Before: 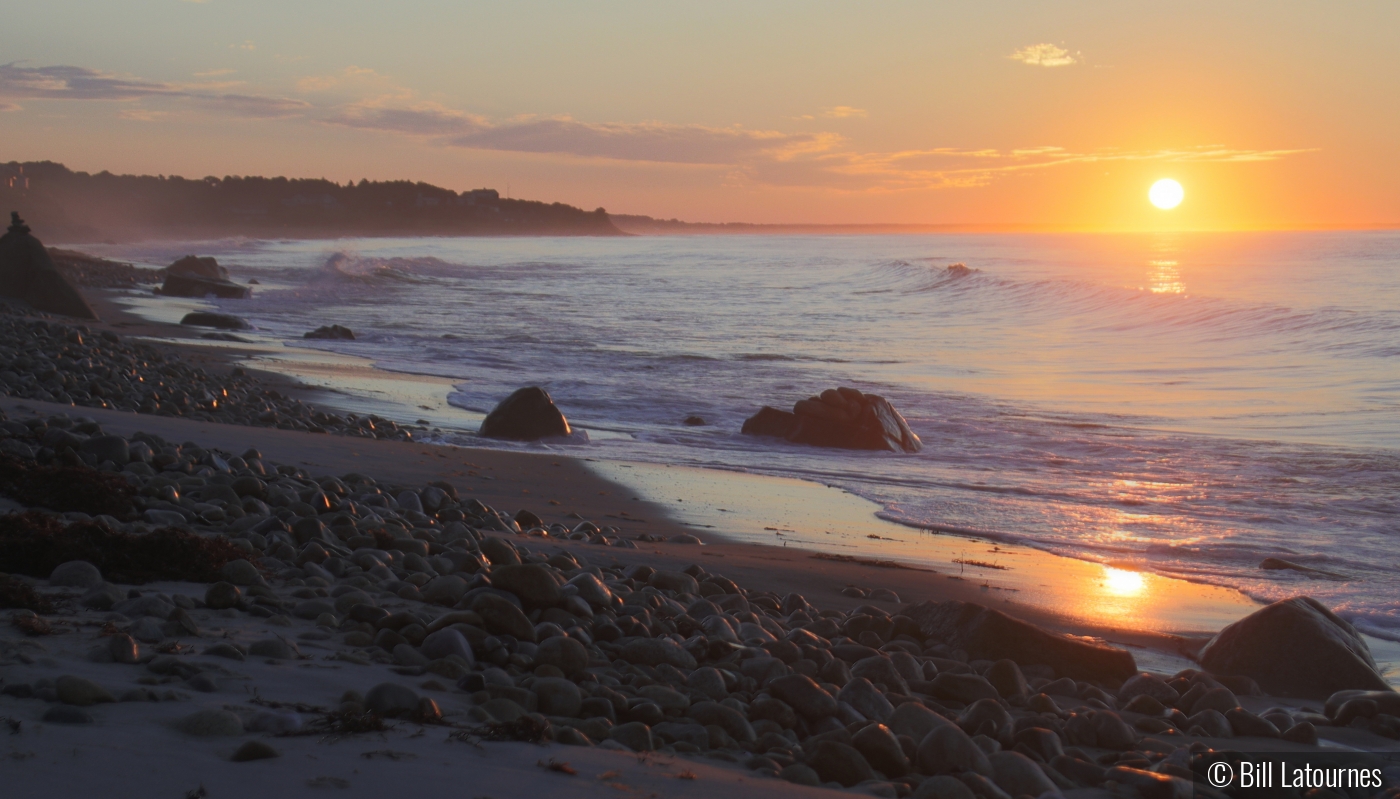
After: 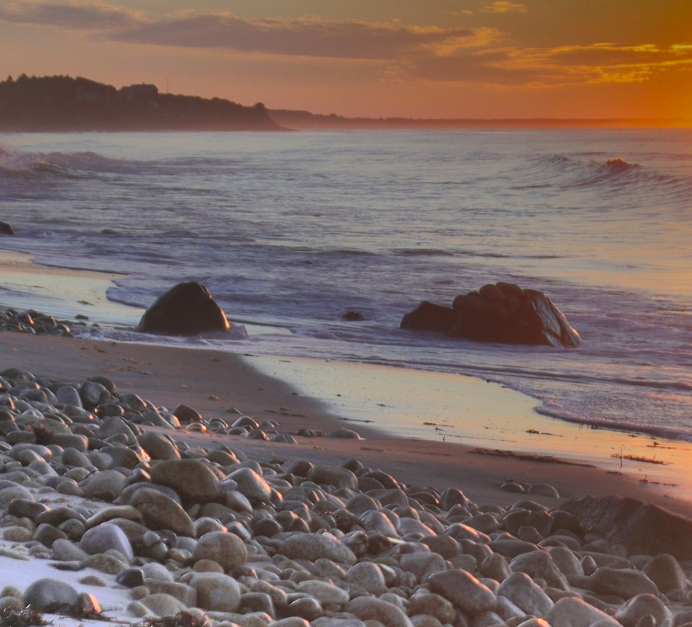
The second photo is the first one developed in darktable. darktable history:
crop and rotate: angle 0.02°, left 24.353%, top 13.219%, right 26.156%, bottom 8.224%
shadows and highlights: radius 123.98, shadows 100, white point adjustment -3, highlights -100, highlights color adjustment 89.84%, soften with gaussian
